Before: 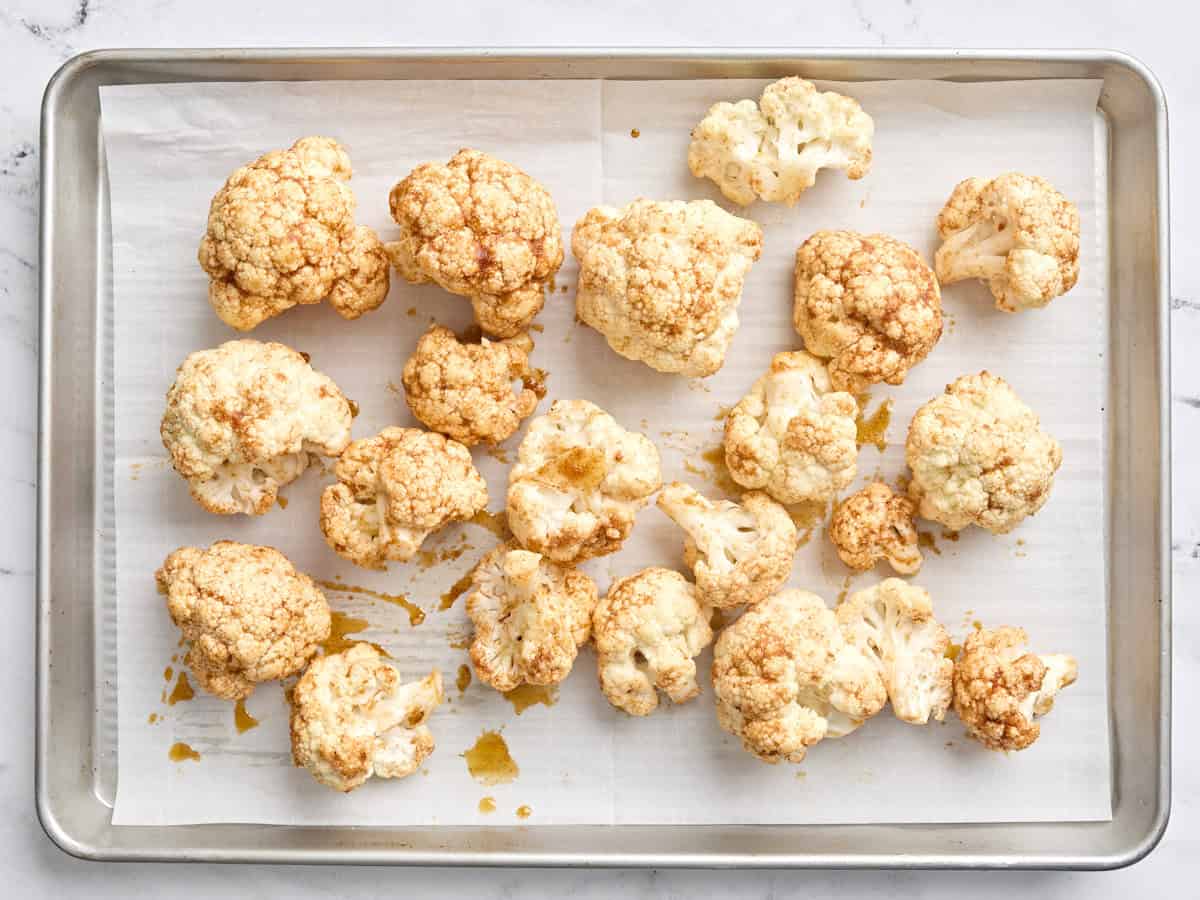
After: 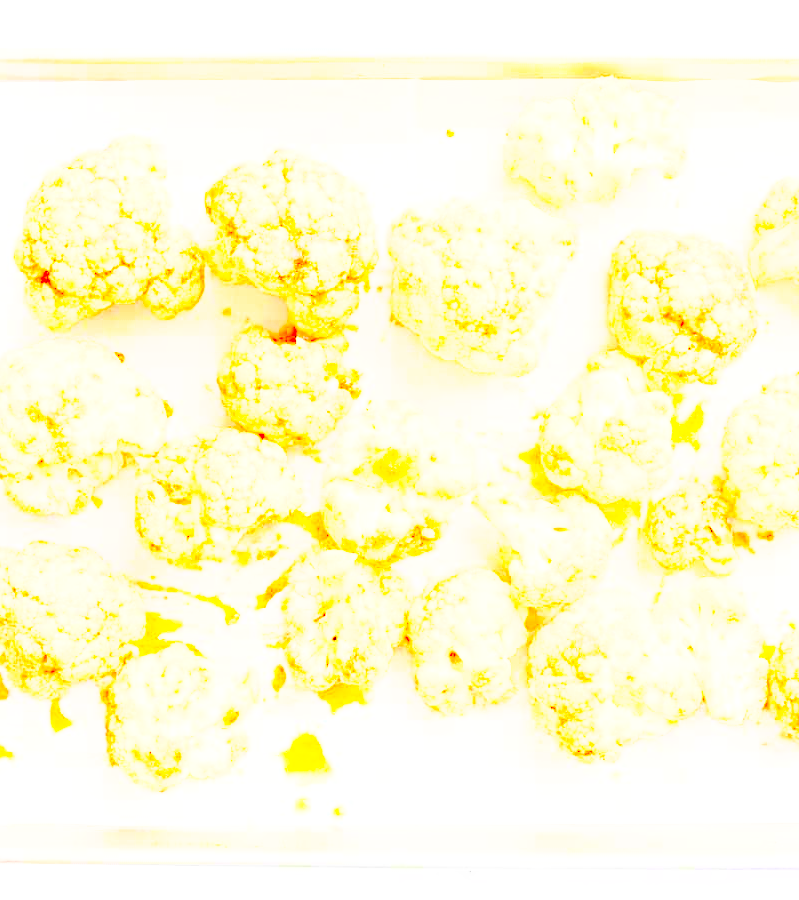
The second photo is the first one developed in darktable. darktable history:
base curve: curves: ch0 [(0, 0) (0.028, 0.03) (0.121, 0.232) (0.46, 0.748) (0.859, 0.968) (1, 1)], preserve colors none
contrast brightness saturation: contrast 0.83, brightness 0.59, saturation 0.59
exposure: exposure 1.5 EV, compensate highlight preservation false
crop: left 15.419%, right 17.914%
